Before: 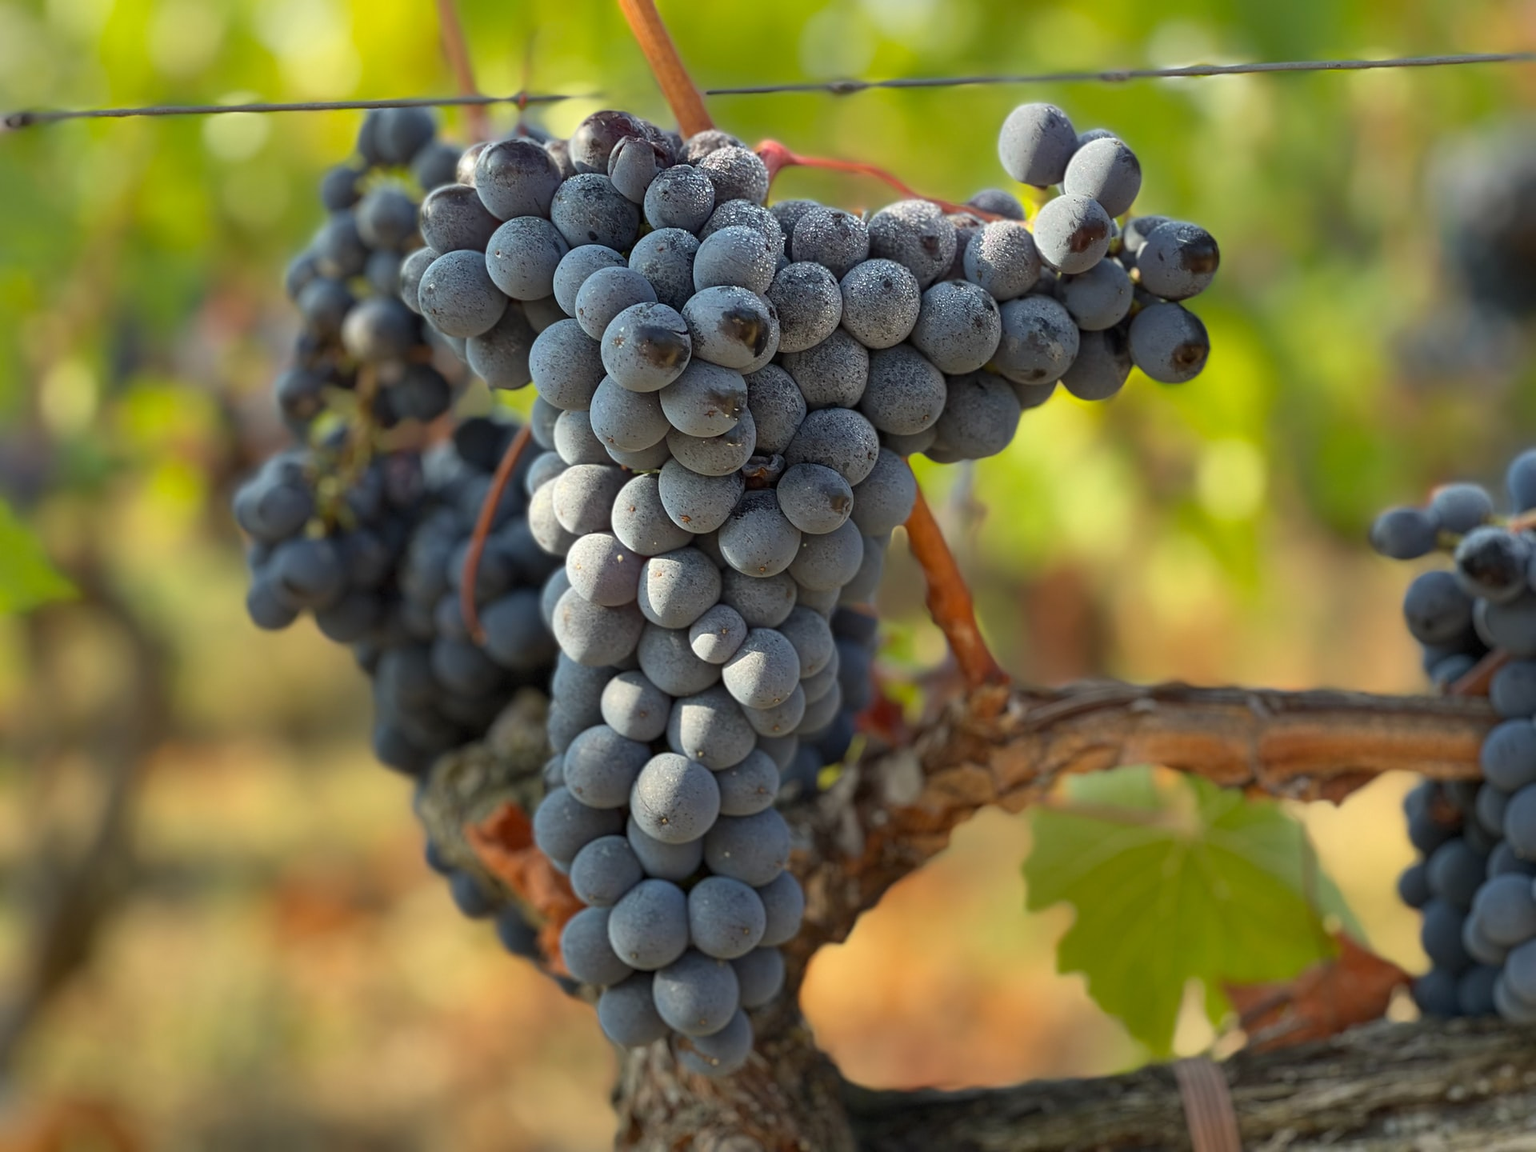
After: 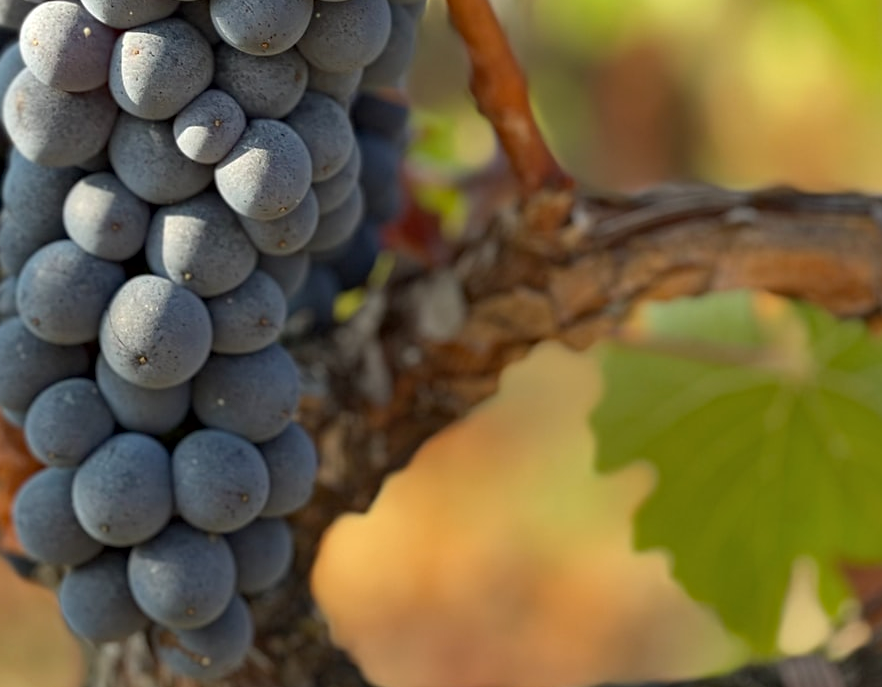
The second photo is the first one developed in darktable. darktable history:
crop: left 35.843%, top 46.259%, right 18.173%, bottom 5.984%
contrast brightness saturation: saturation -0.066
haze removal: compatibility mode true, adaptive false
